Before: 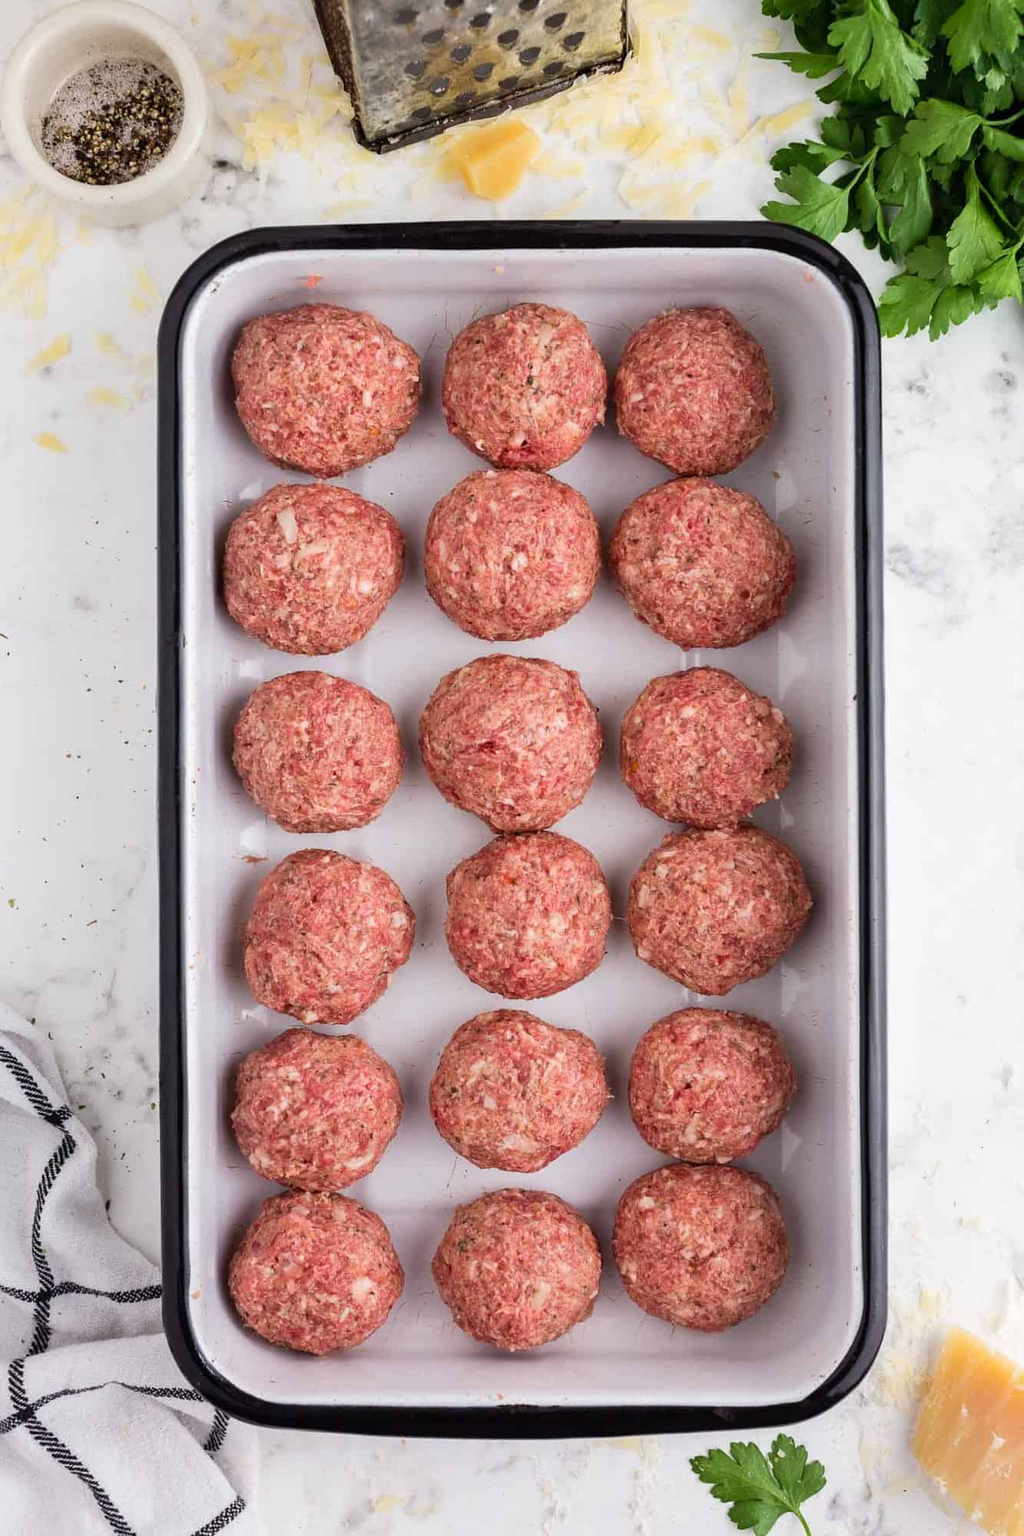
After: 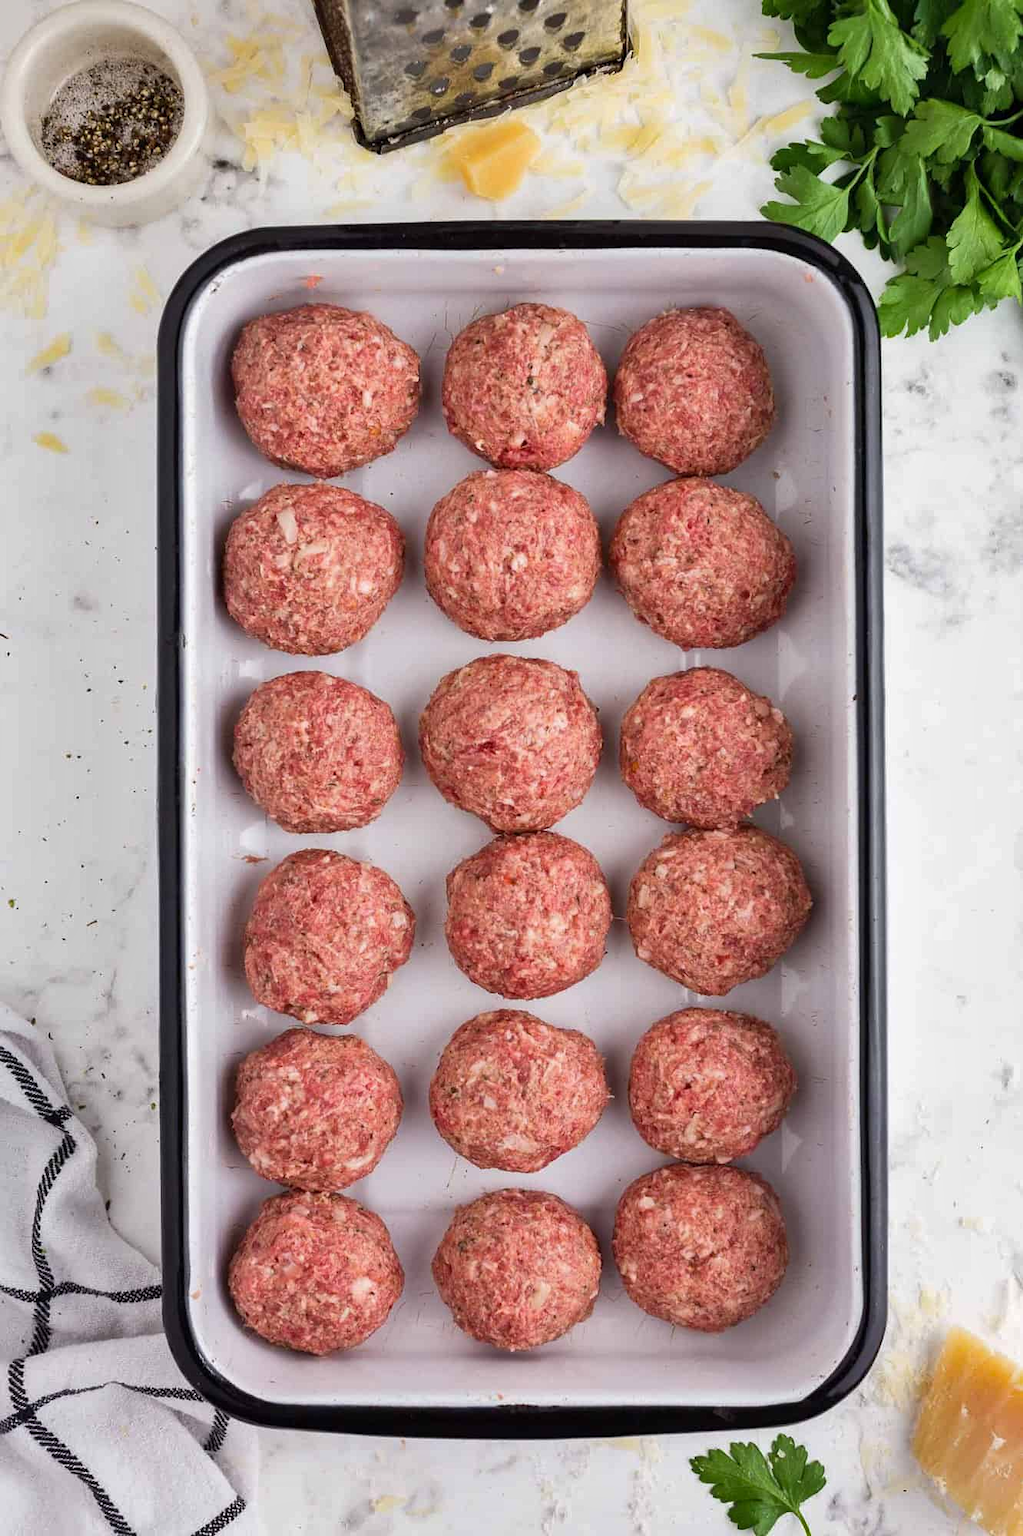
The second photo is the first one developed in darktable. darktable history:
shadows and highlights: shadows 6.89, soften with gaussian
